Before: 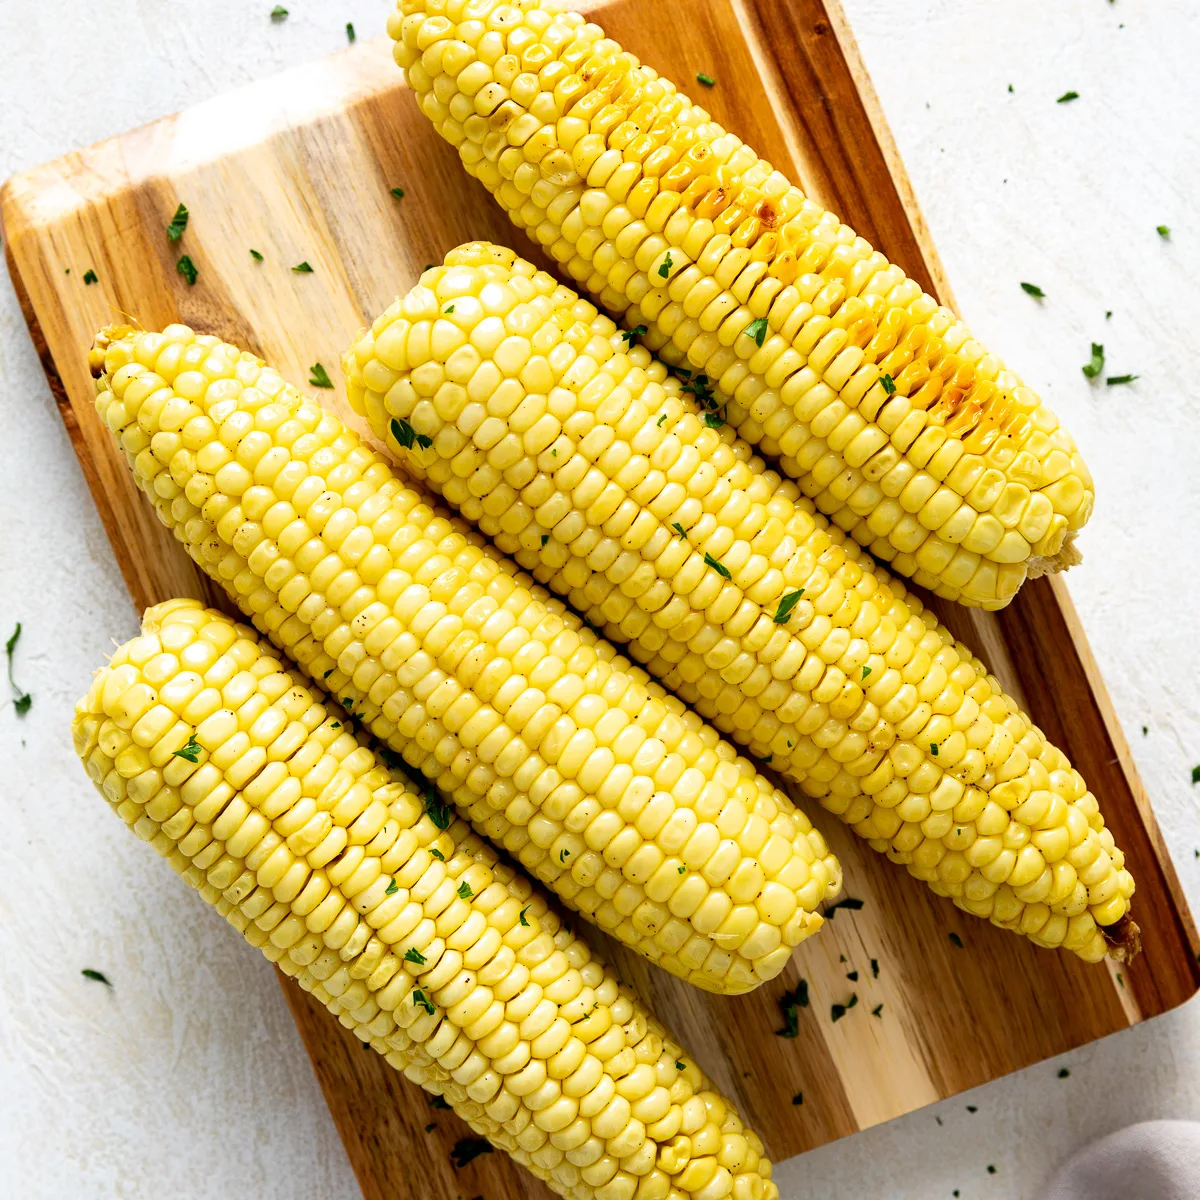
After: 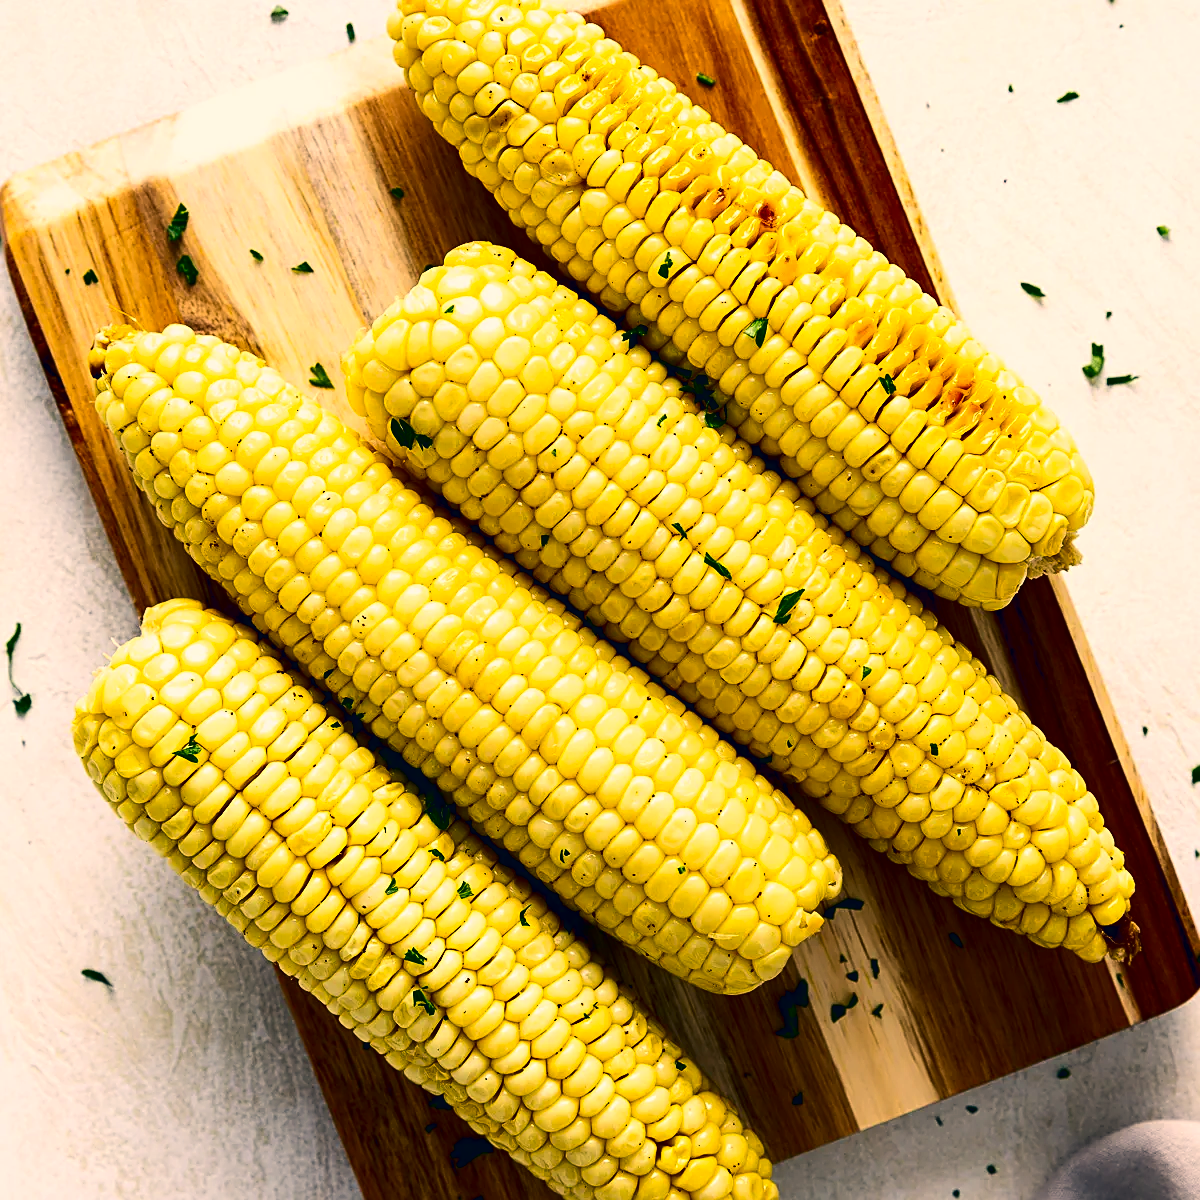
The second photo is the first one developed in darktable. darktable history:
contrast brightness saturation: contrast 0.24, brightness -0.24, saturation 0.14
sharpen: on, module defaults
color correction: highlights a* 10.32, highlights b* 14.66, shadows a* -9.59, shadows b* -15.02
